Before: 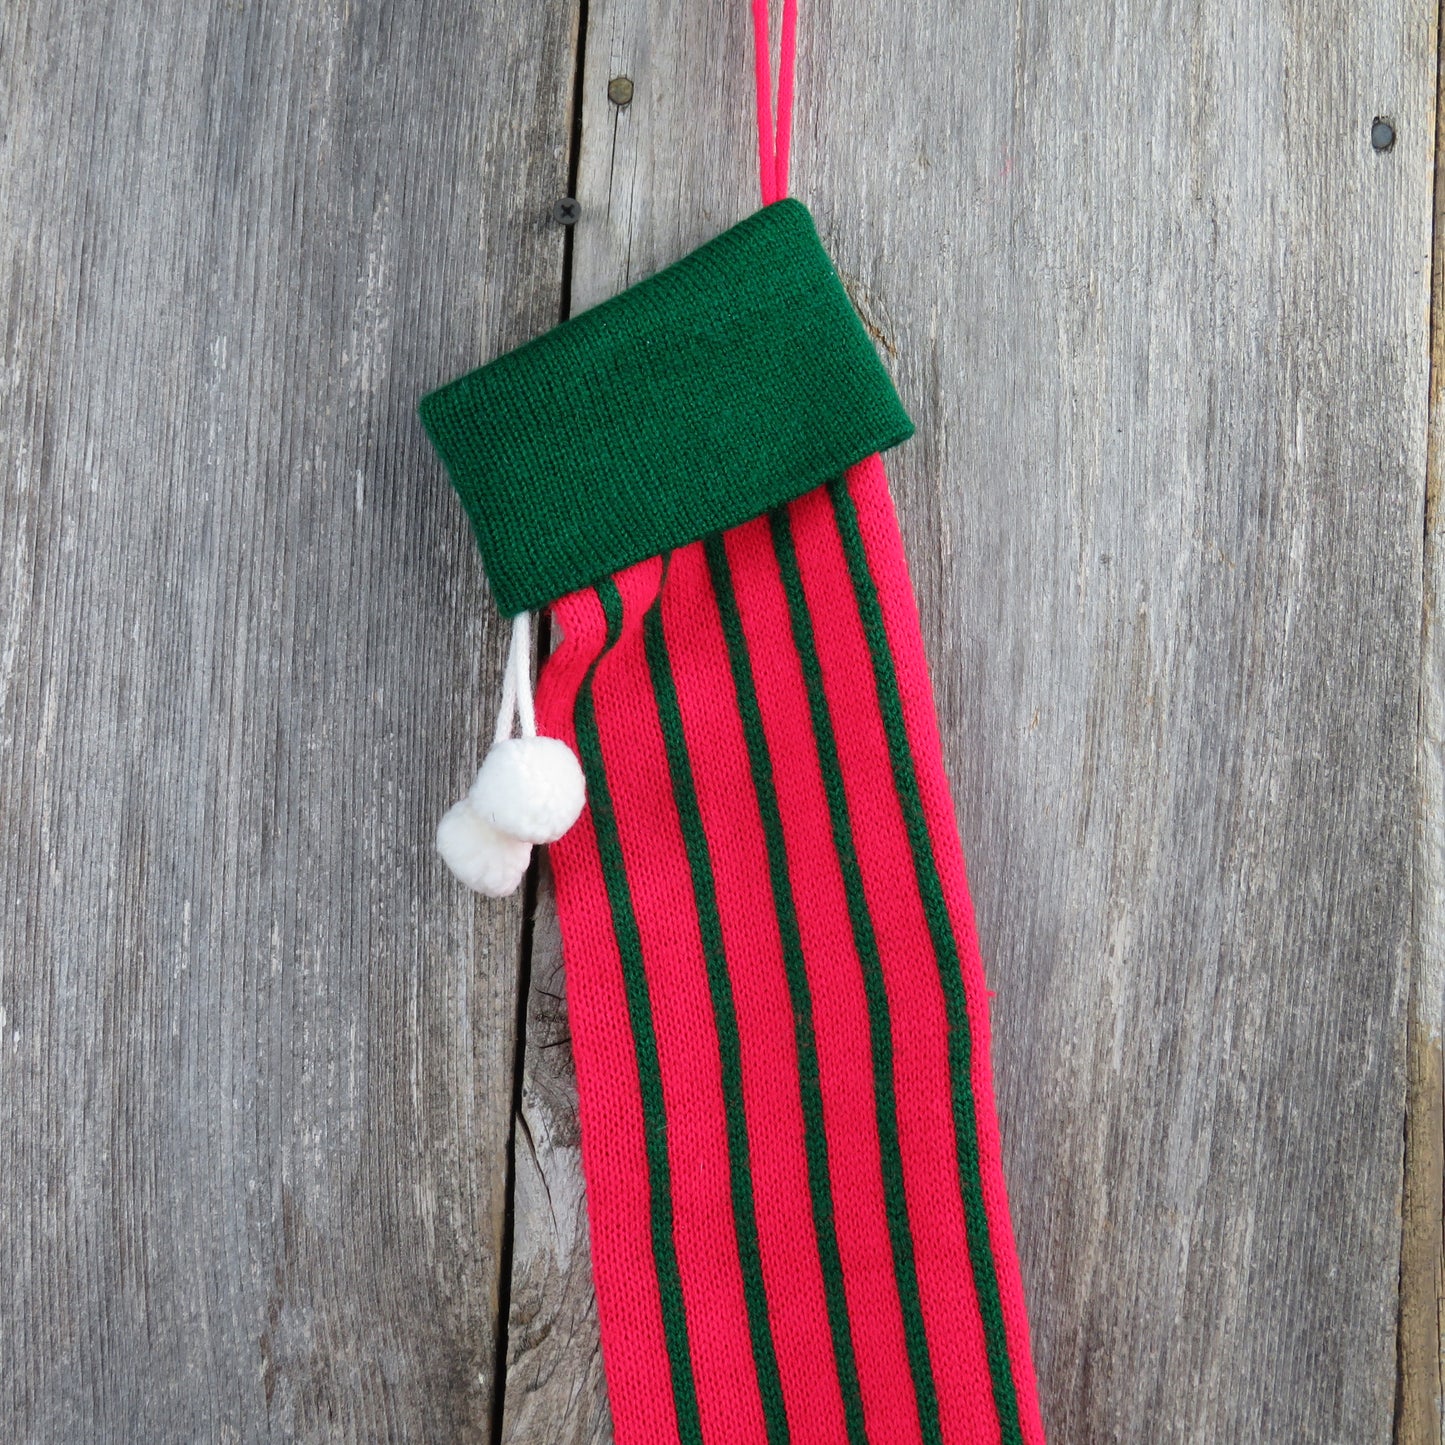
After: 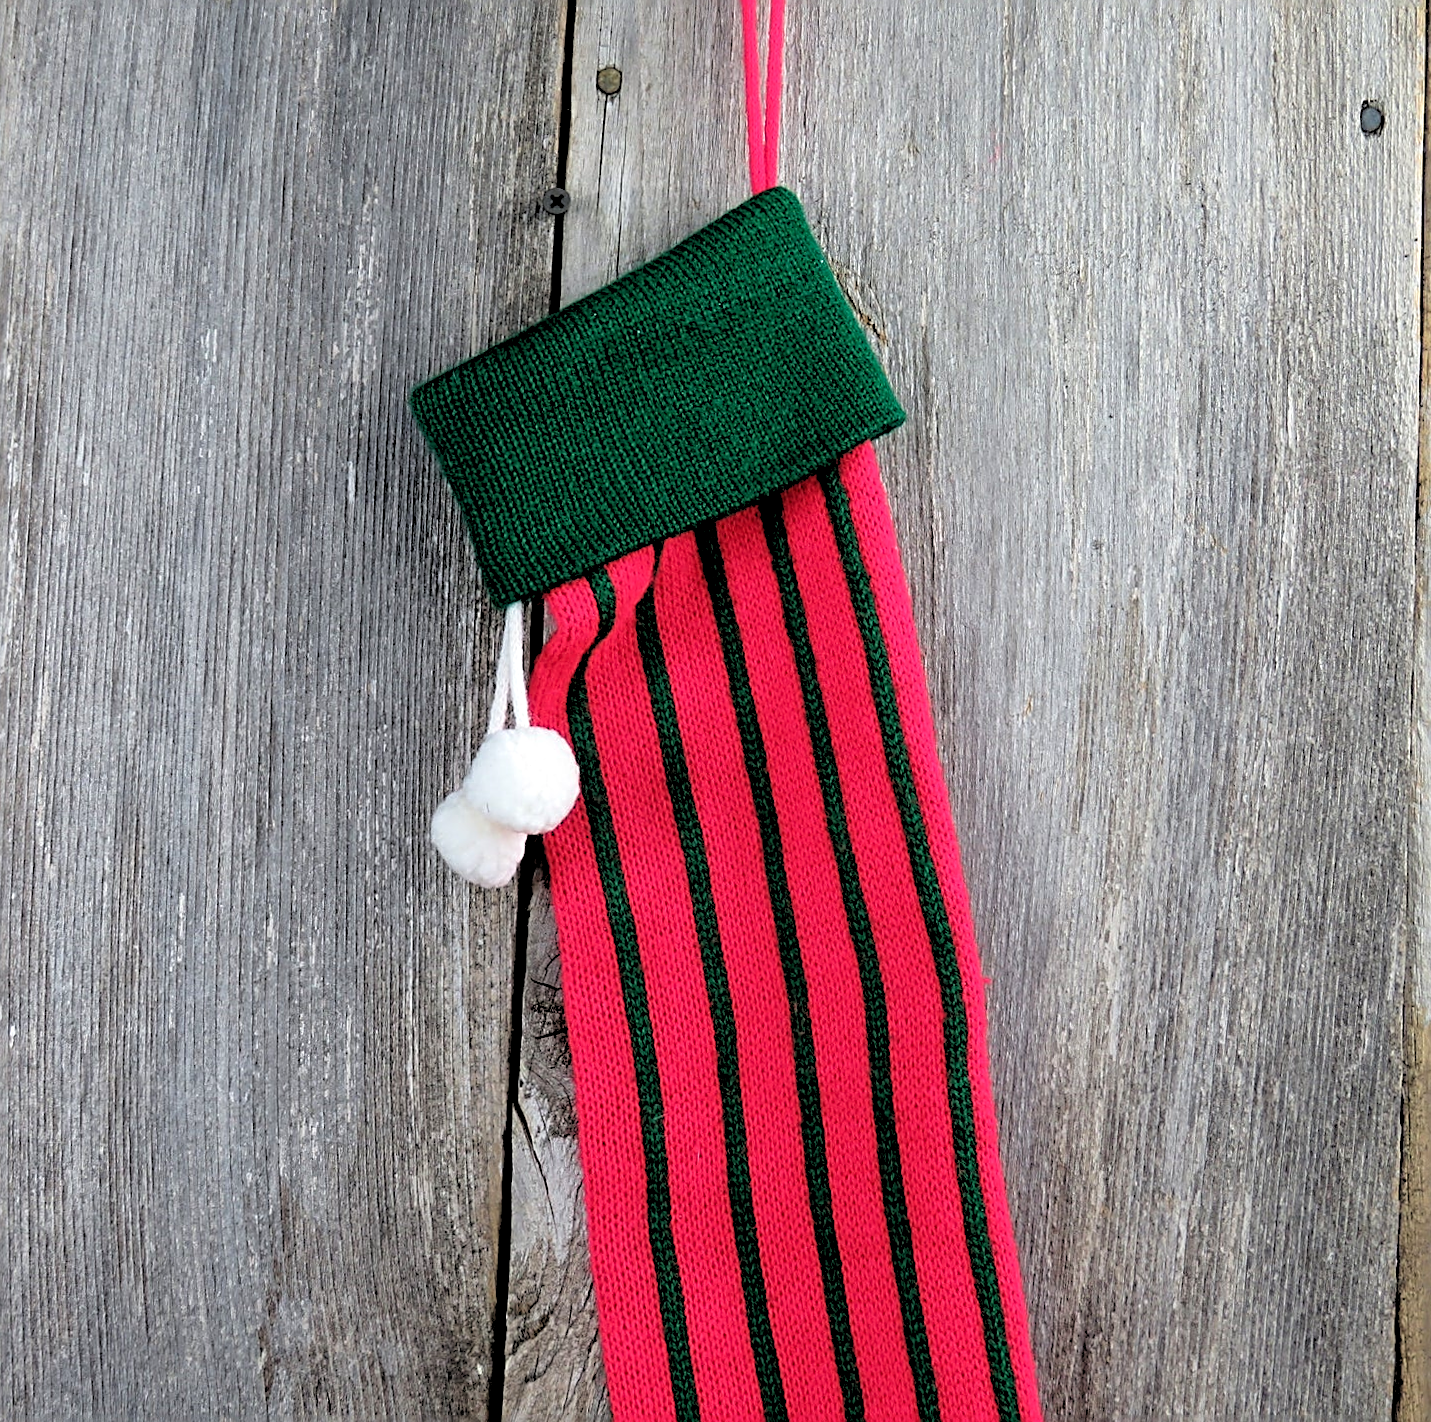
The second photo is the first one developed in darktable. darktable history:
sharpen: radius 2.676, amount 0.669
rotate and perspective: rotation -0.45°, automatic cropping original format, crop left 0.008, crop right 0.992, crop top 0.012, crop bottom 0.988
rgb levels: levels [[0.029, 0.461, 0.922], [0, 0.5, 1], [0, 0.5, 1]]
velvia: strength 9.25%
